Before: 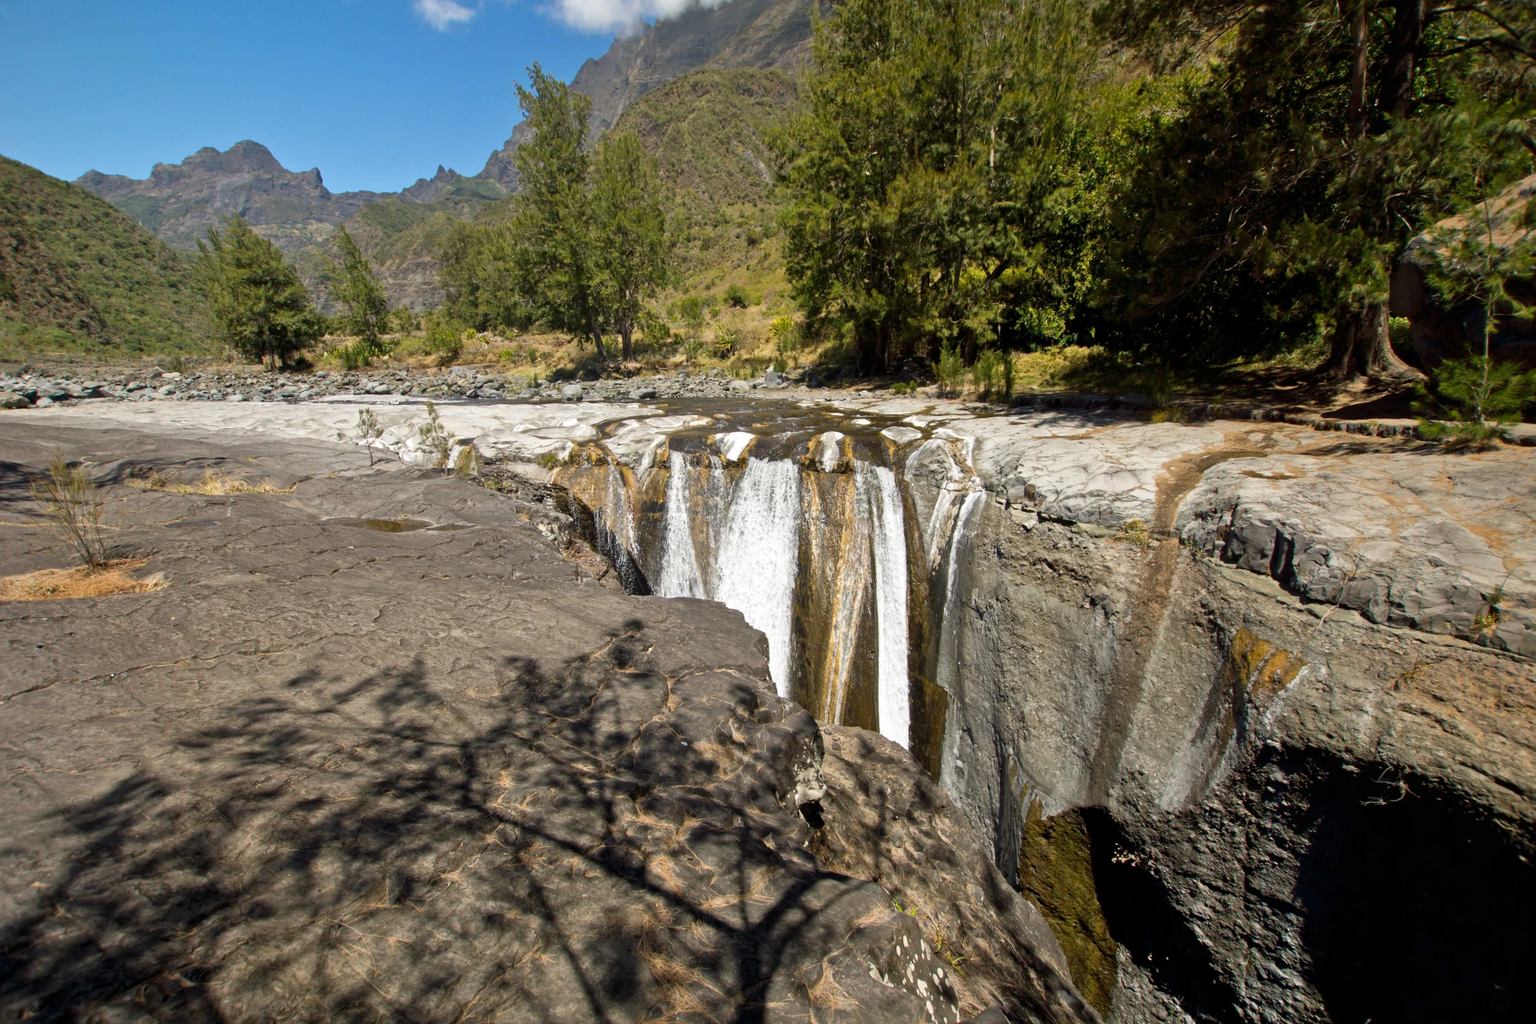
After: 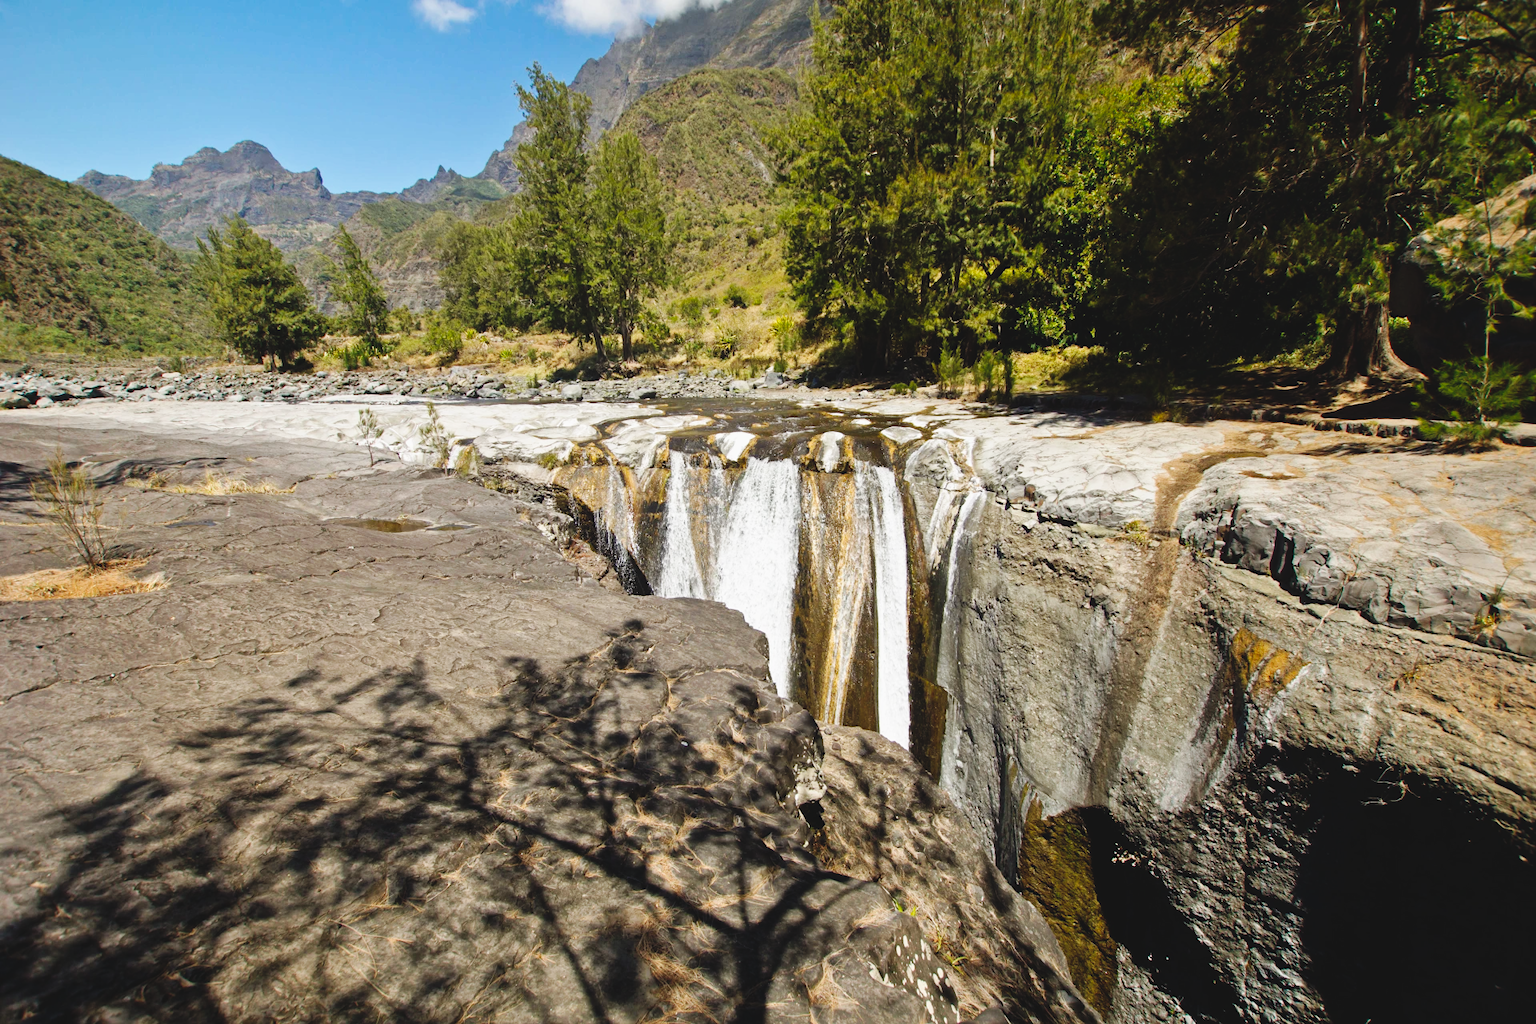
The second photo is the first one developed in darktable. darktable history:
base curve: curves: ch0 [(0, 0) (0.036, 0.025) (0.121, 0.166) (0.206, 0.329) (0.605, 0.79) (1, 1)], preserve colors none
exposure: black level correction -0.015, exposure -0.134 EV, compensate highlight preservation false
